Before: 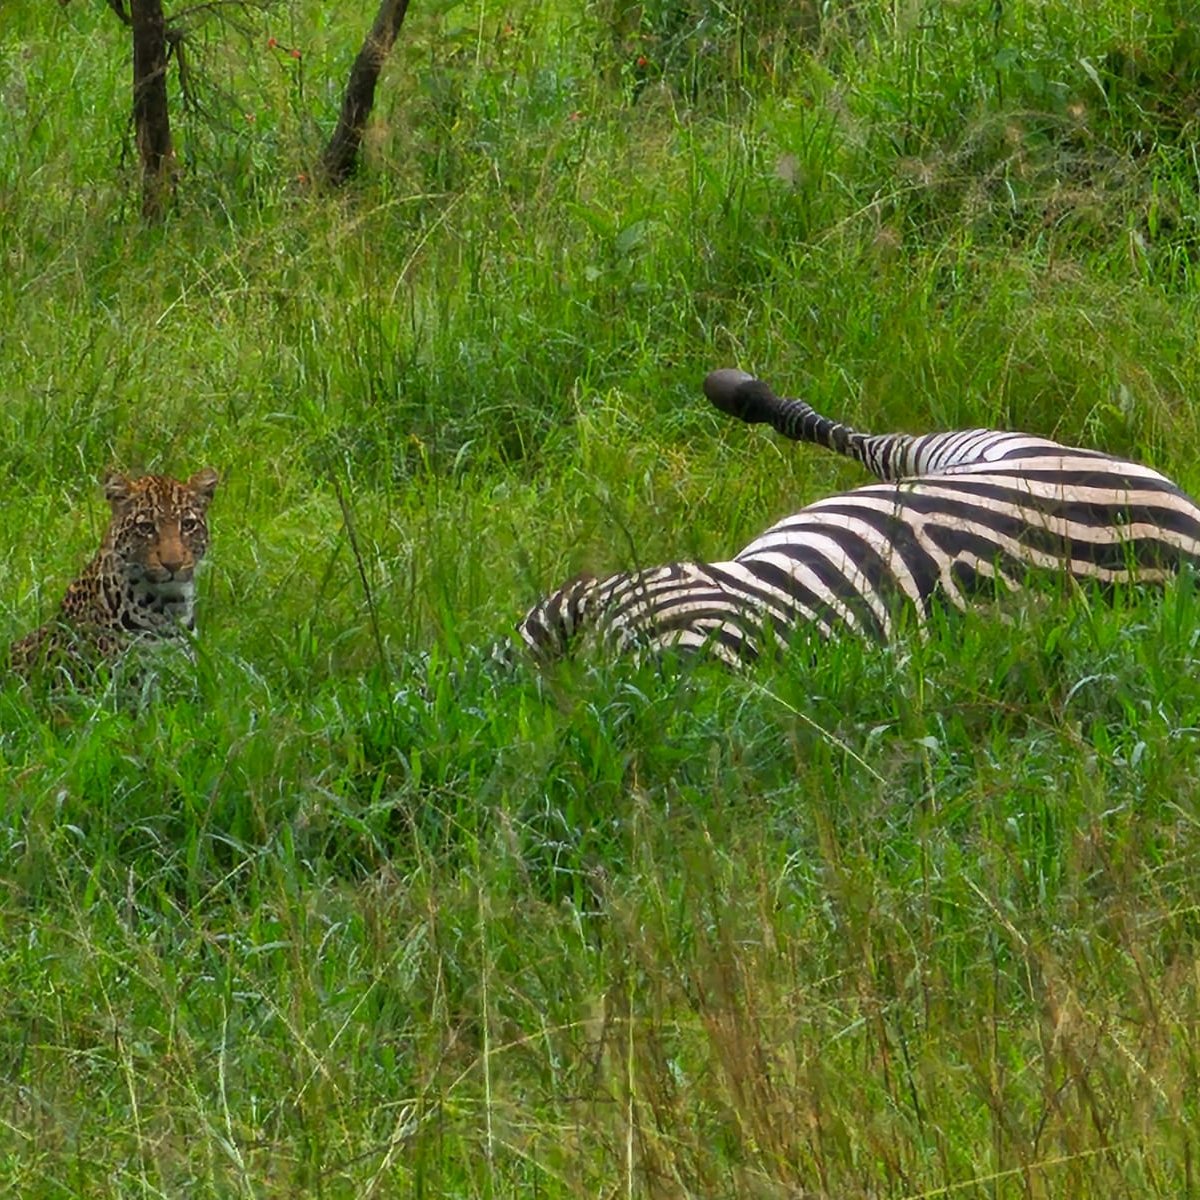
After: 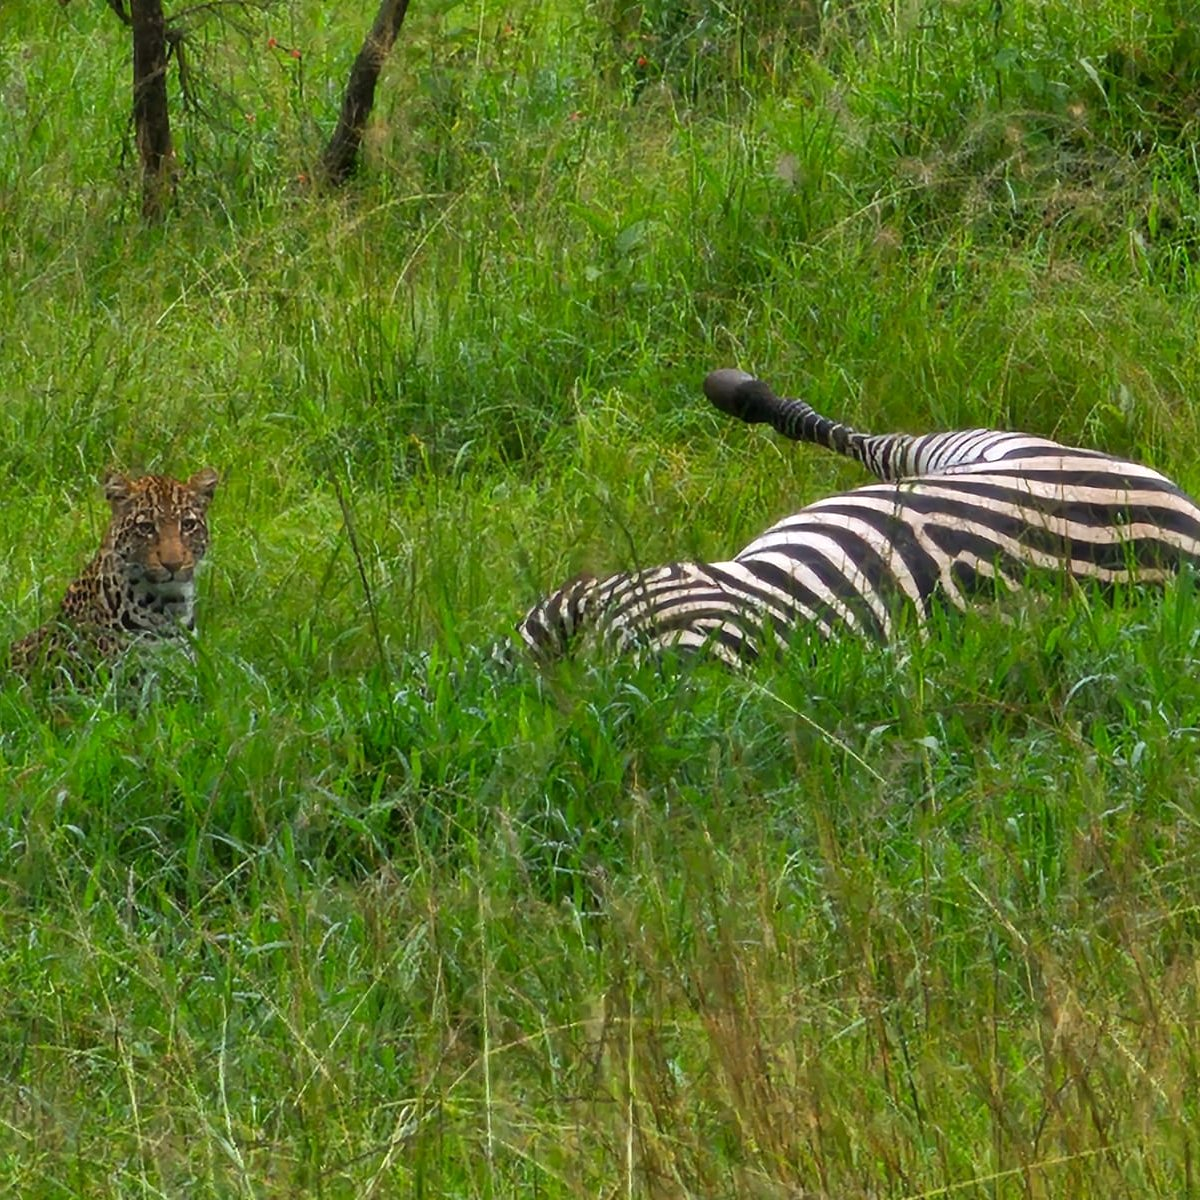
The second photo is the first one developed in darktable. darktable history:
exposure: exposure 0.078 EV, compensate highlight preservation false
